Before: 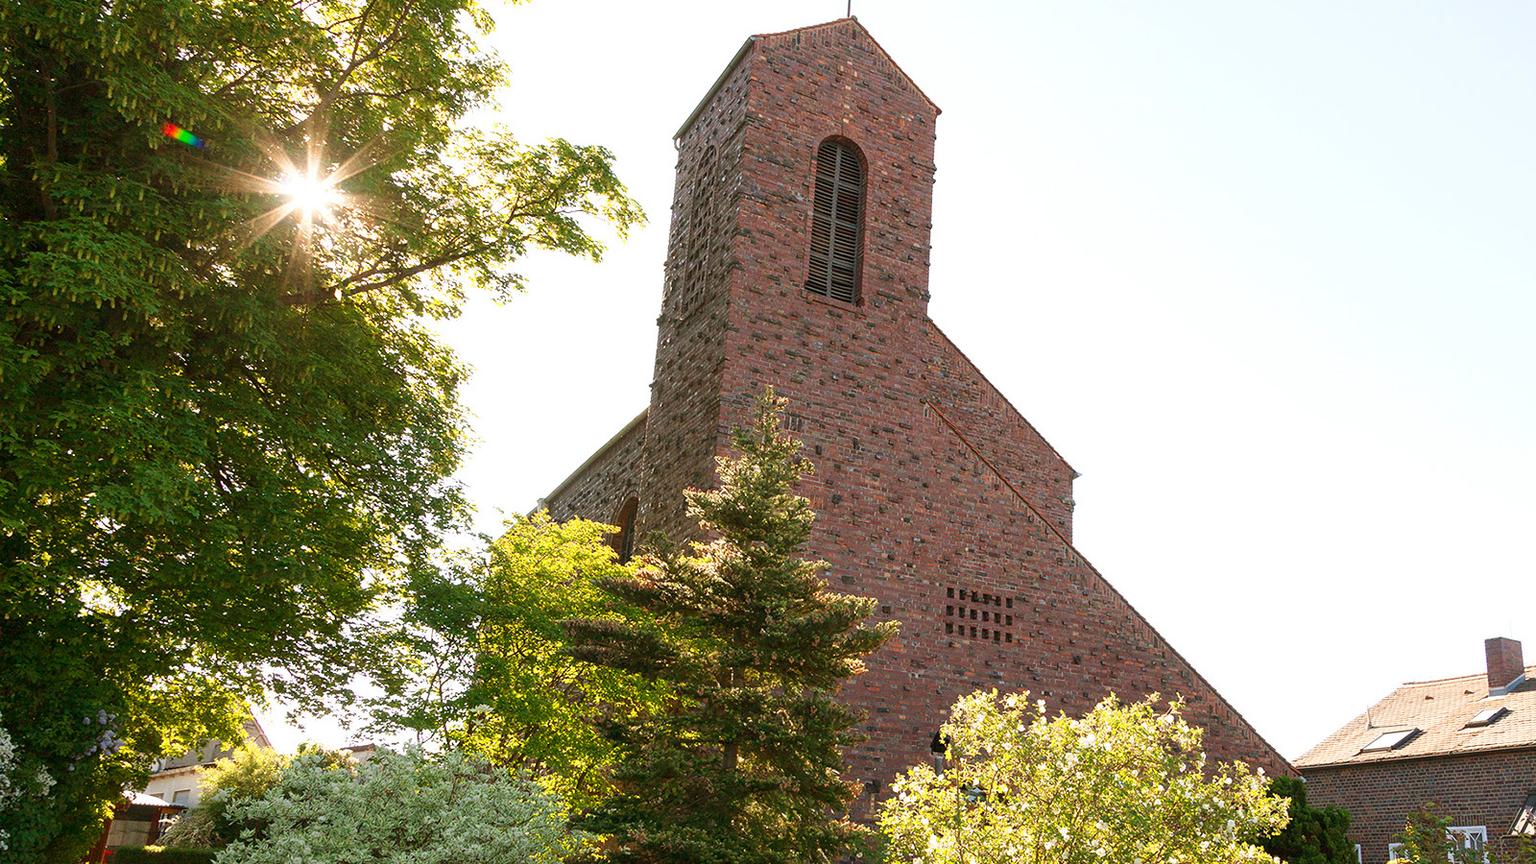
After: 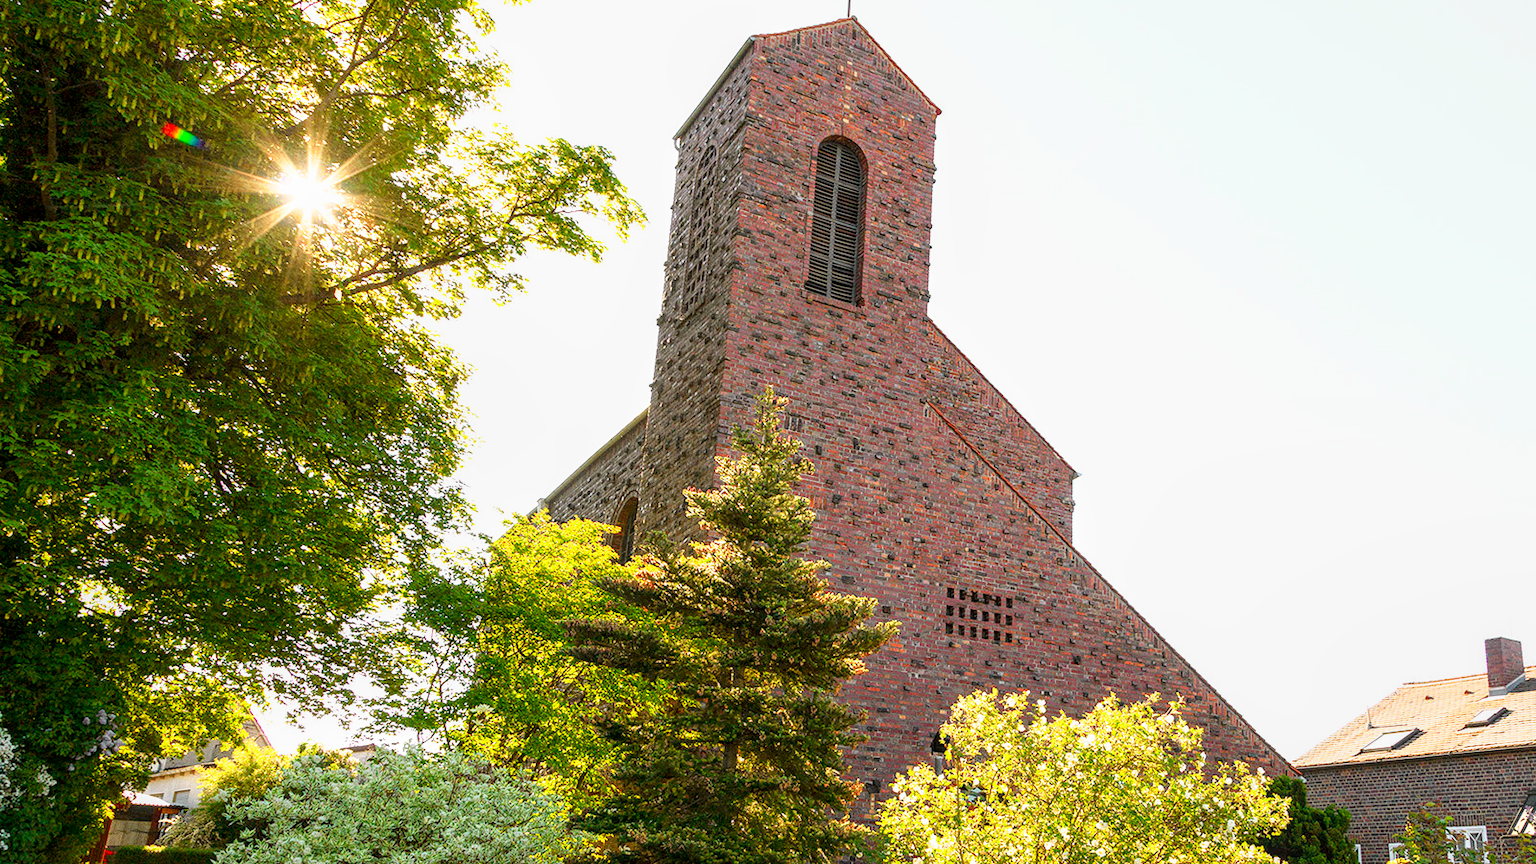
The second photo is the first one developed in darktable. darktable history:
tone curve: curves: ch0 [(0, 0) (0.062, 0.037) (0.142, 0.138) (0.359, 0.419) (0.469, 0.544) (0.634, 0.722) (0.839, 0.909) (0.998, 0.978)]; ch1 [(0, 0) (0.437, 0.408) (0.472, 0.47) (0.502, 0.503) (0.527, 0.523) (0.559, 0.573) (0.608, 0.665) (0.669, 0.748) (0.859, 0.899) (1, 1)]; ch2 [(0, 0) (0.33, 0.301) (0.421, 0.443) (0.473, 0.498) (0.502, 0.5) (0.535, 0.531) (0.575, 0.603) (0.608, 0.667) (1, 1)], color space Lab, independent channels, preserve colors none
local contrast: on, module defaults
